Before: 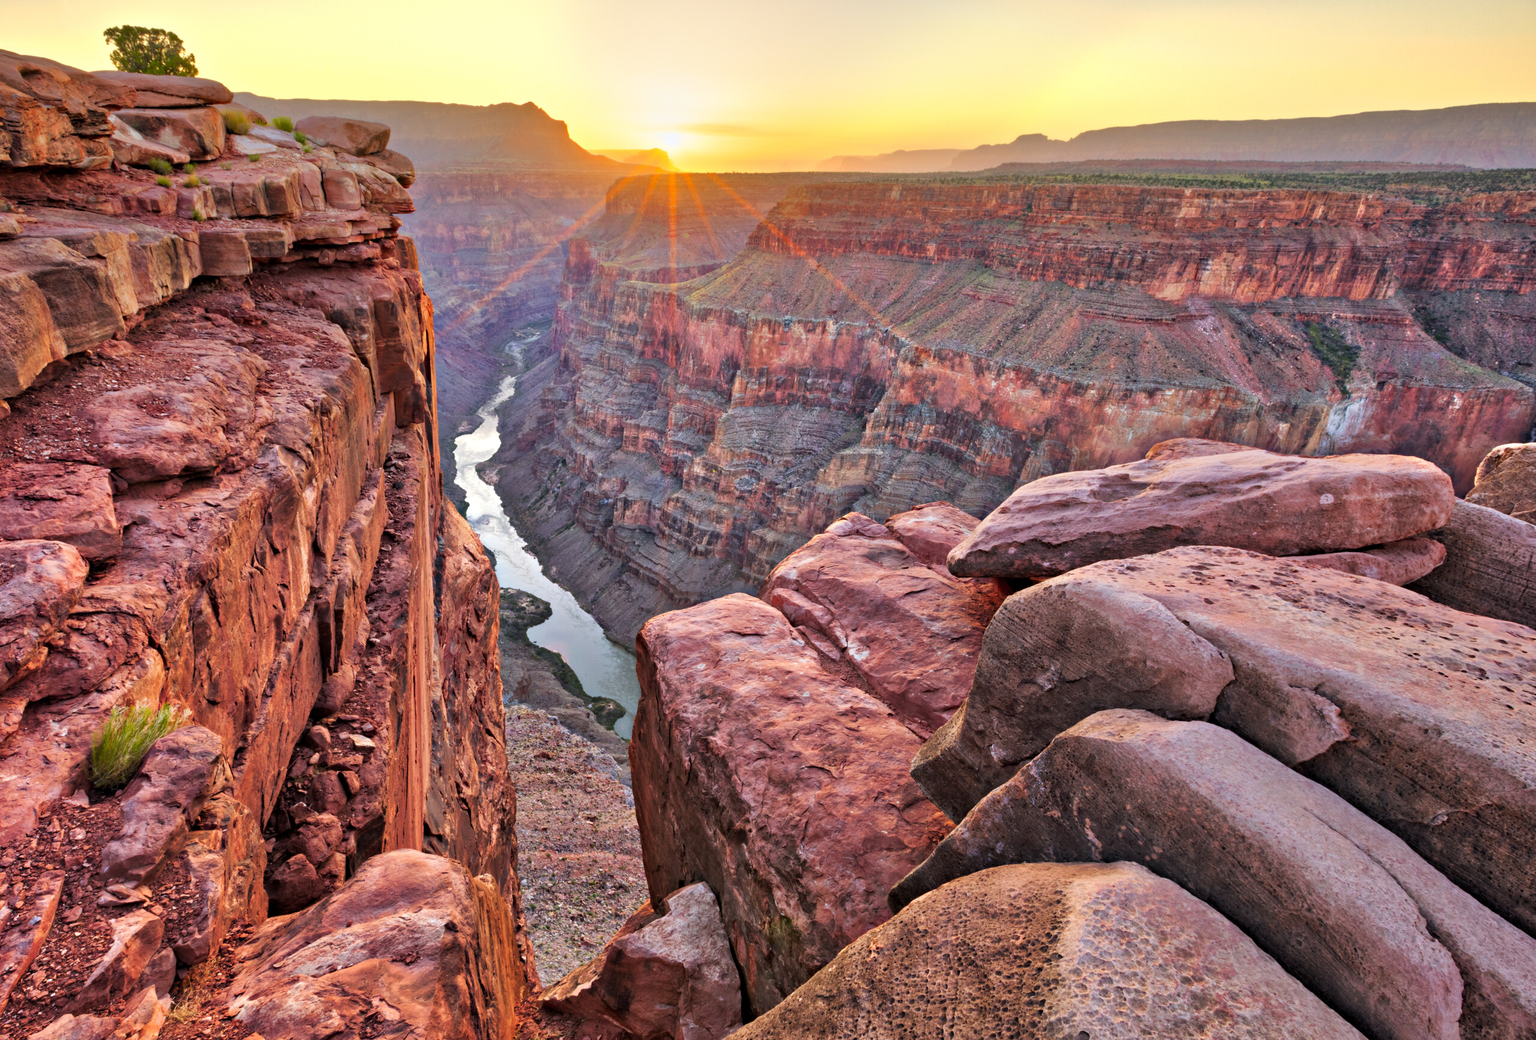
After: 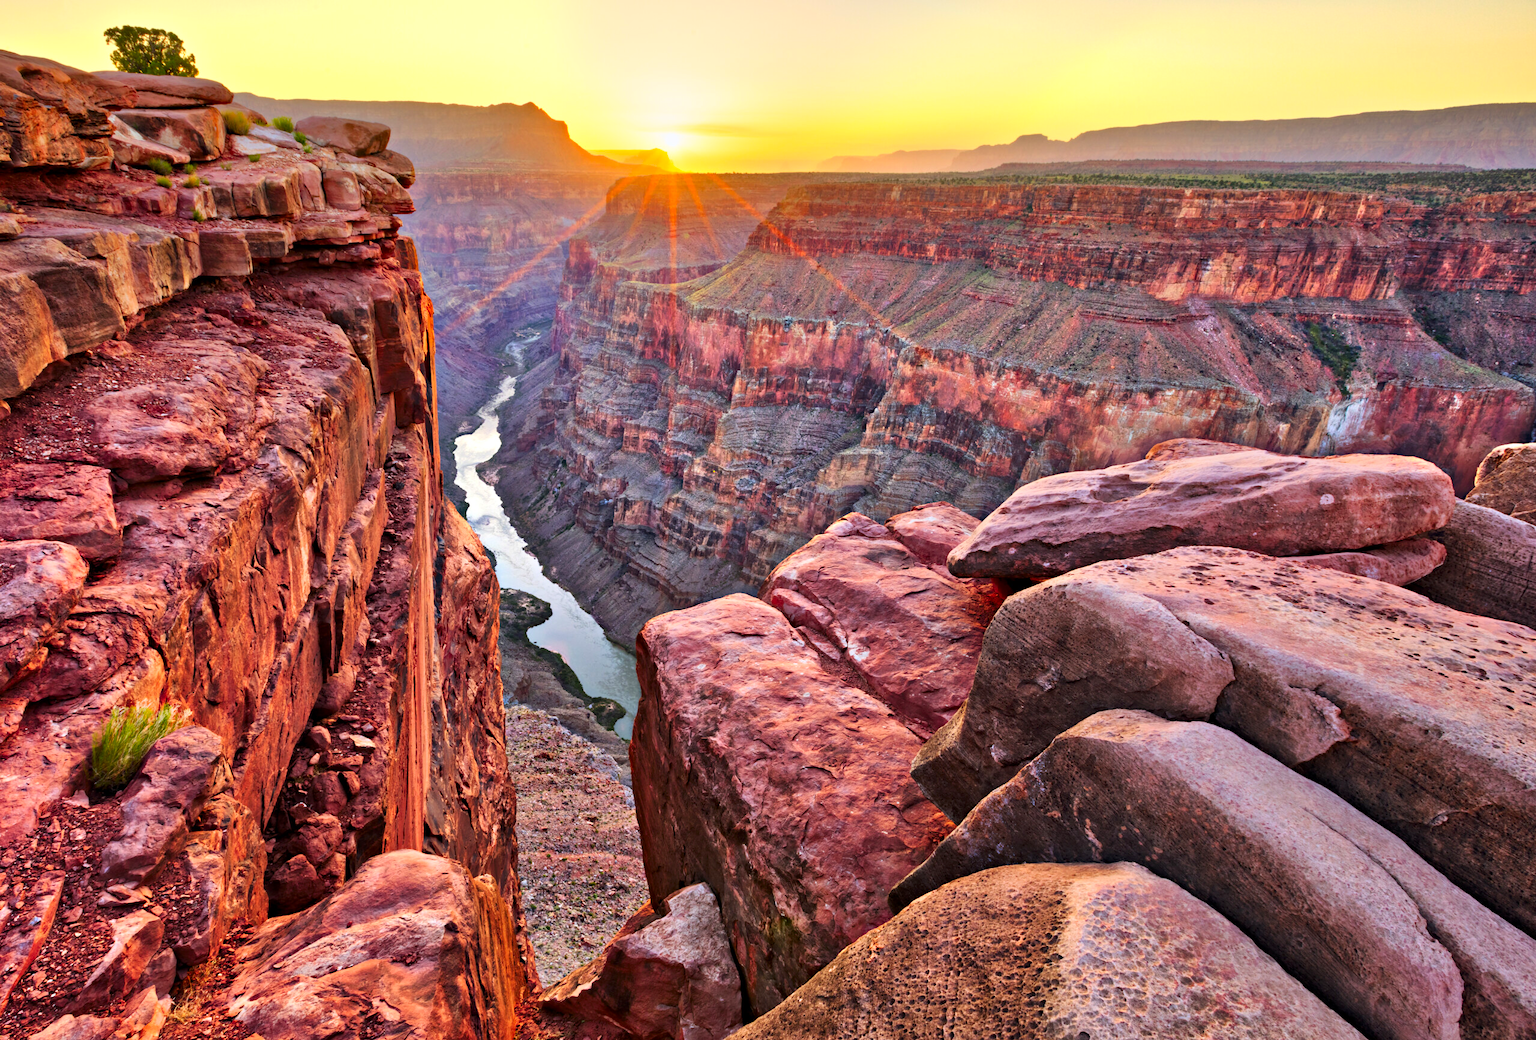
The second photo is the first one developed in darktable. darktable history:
contrast brightness saturation: contrast 0.179, saturation 0.297
